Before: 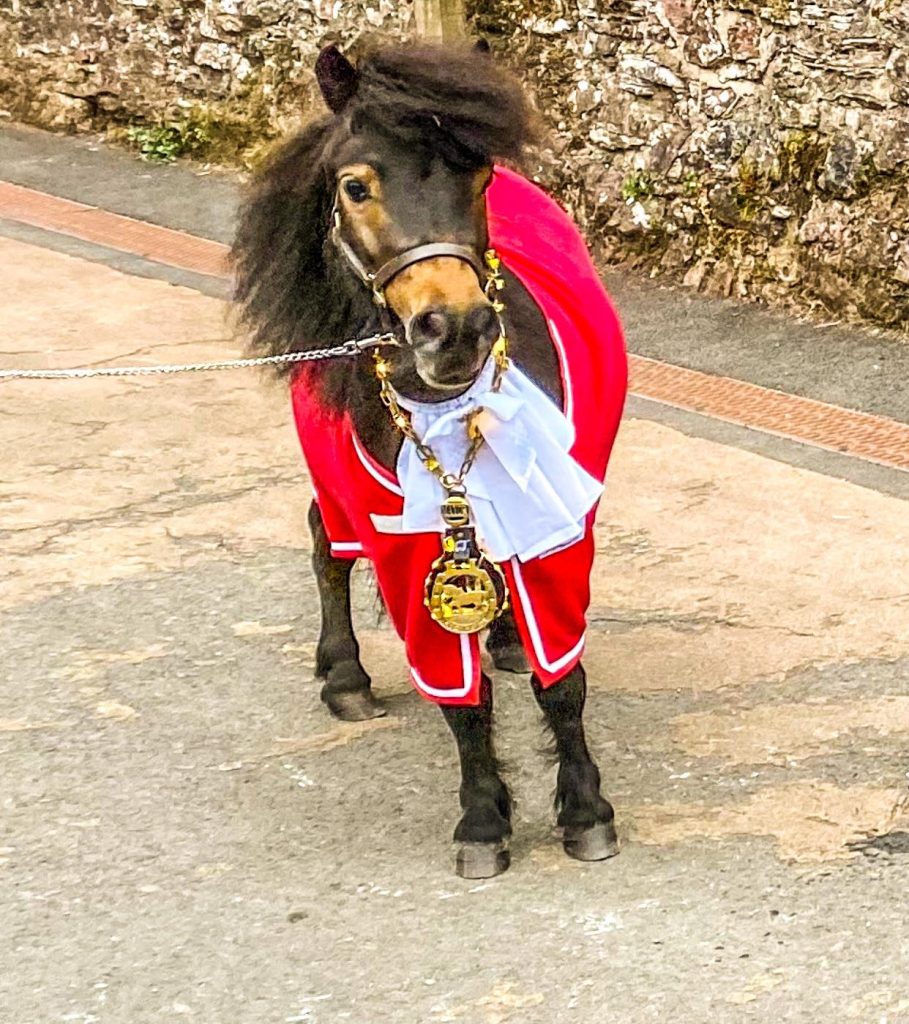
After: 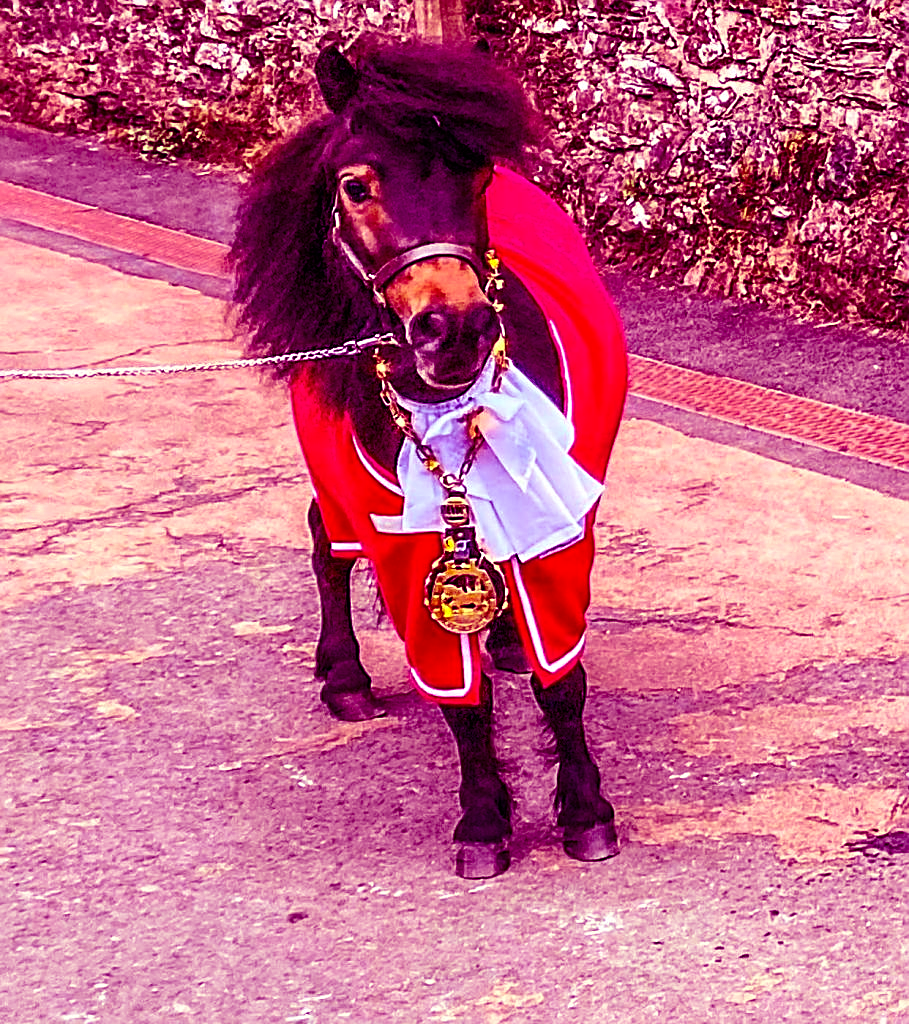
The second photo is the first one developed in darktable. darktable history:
color balance rgb: perceptual saturation grading › global saturation 10%, global vibrance 10%
velvia: on, module defaults
sharpen: on, module defaults
color balance: mode lift, gamma, gain (sRGB), lift [1, 1, 0.101, 1]
